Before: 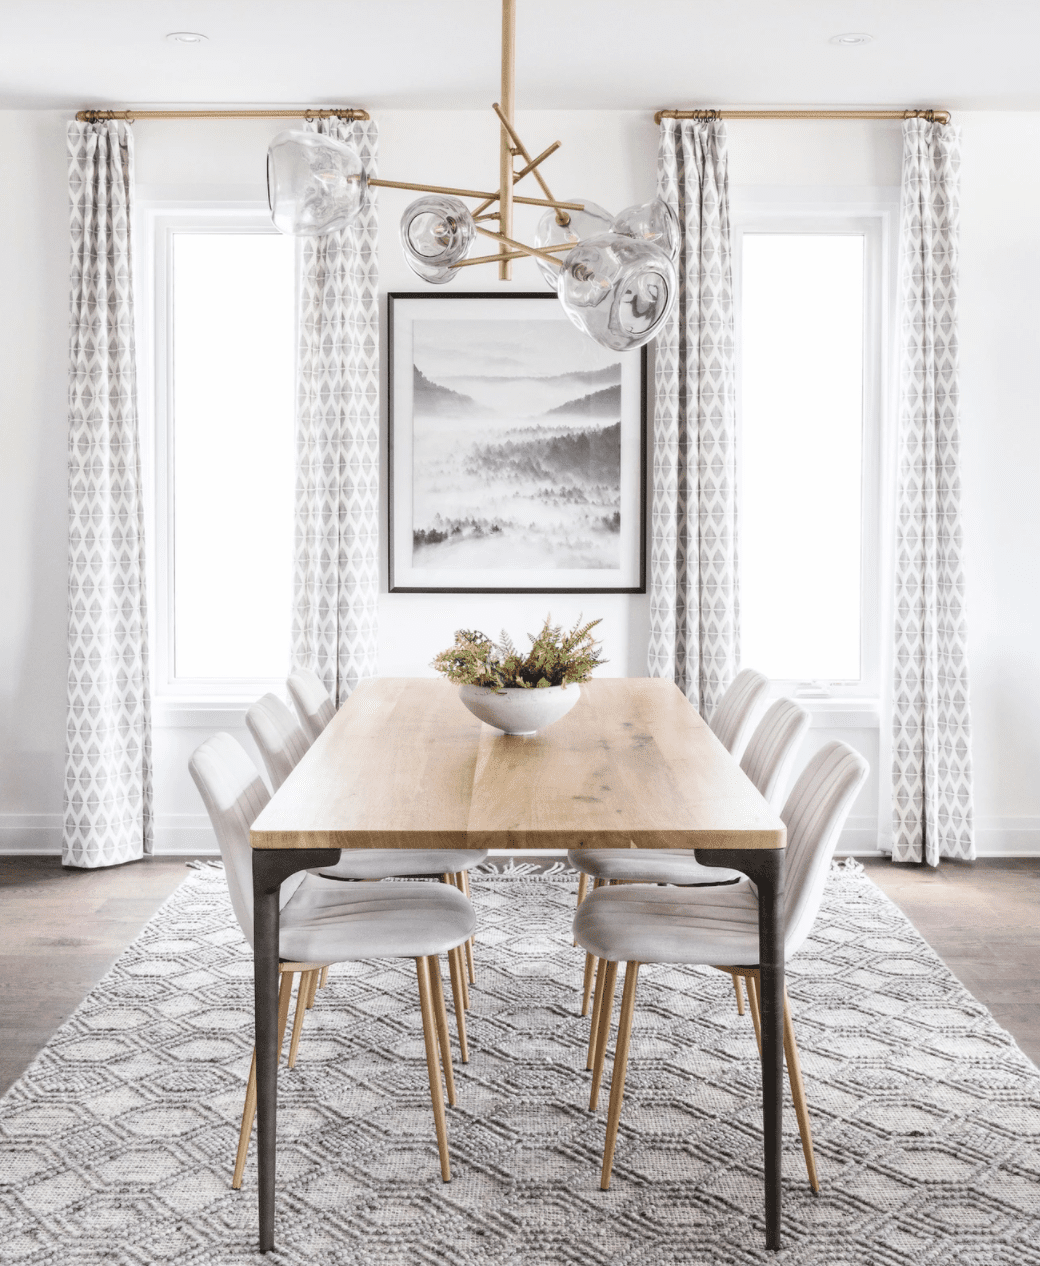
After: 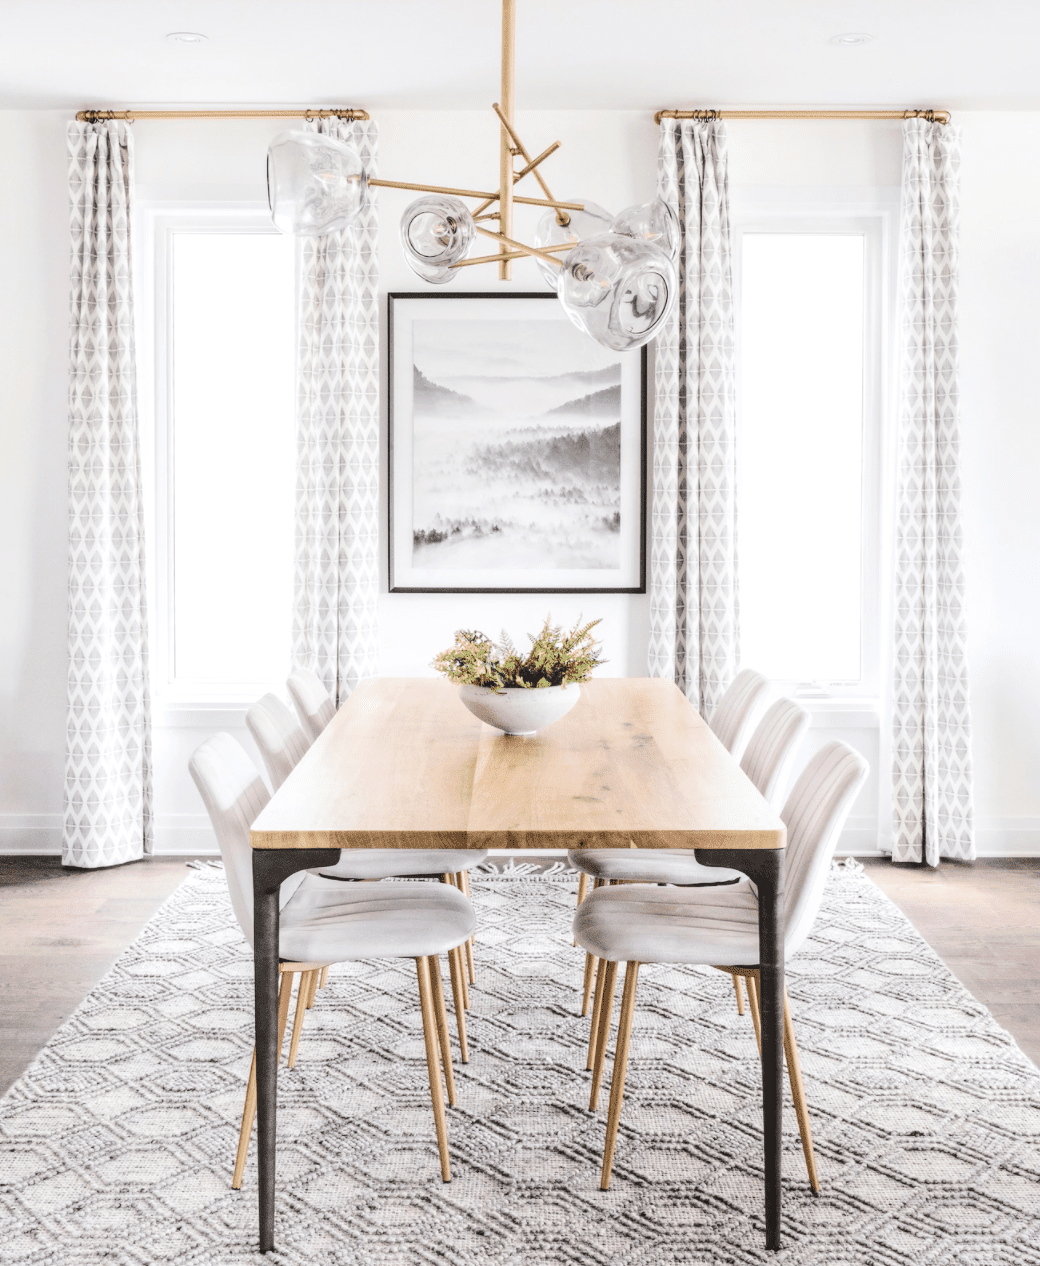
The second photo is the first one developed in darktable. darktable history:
local contrast: on, module defaults
rgb curve: curves: ch0 [(0, 0) (0.284, 0.292) (0.505, 0.644) (1, 1)], compensate middle gray true
